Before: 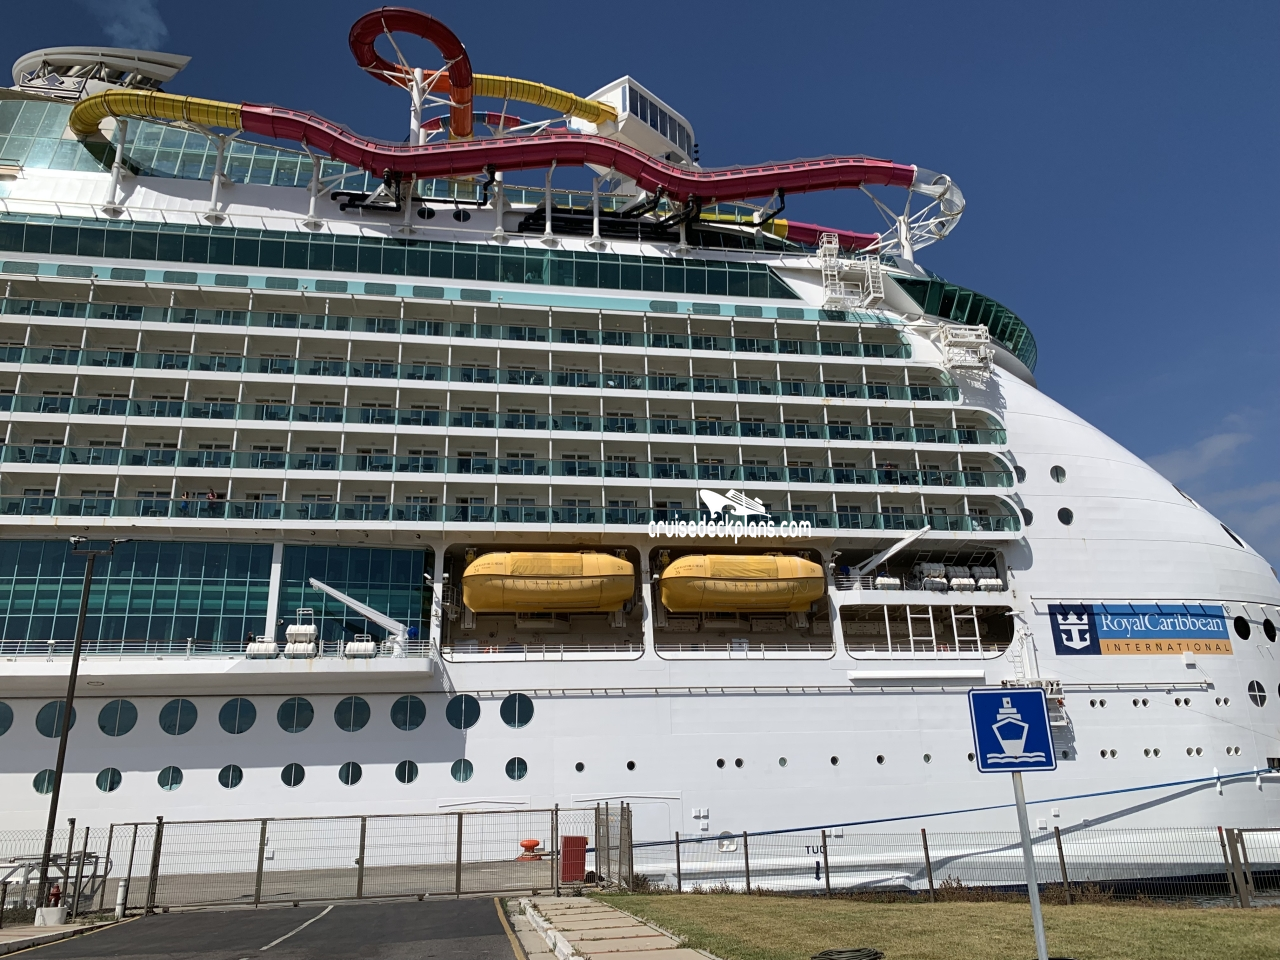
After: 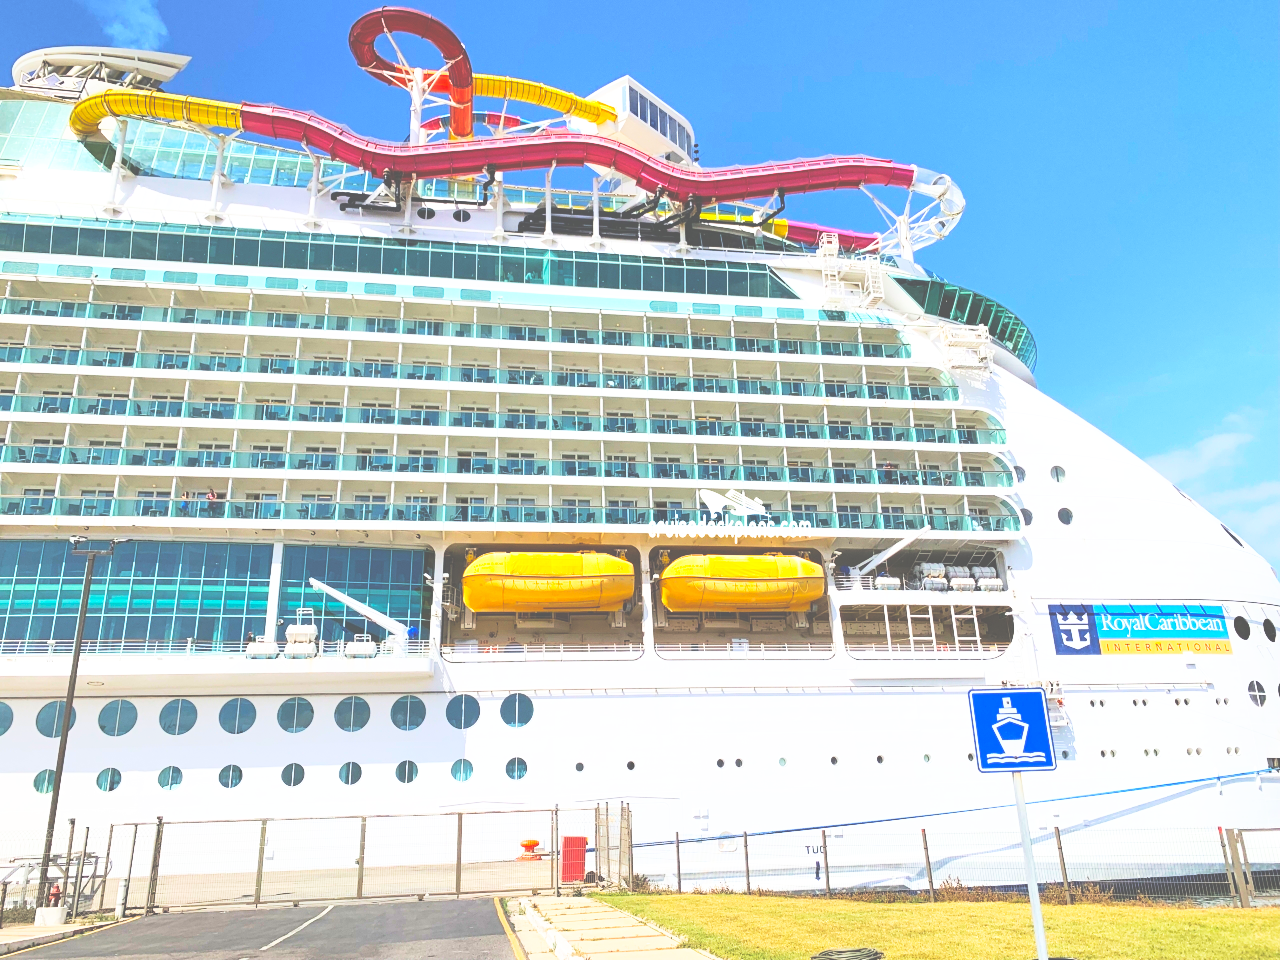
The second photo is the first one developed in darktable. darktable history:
color balance rgb: perceptual saturation grading › global saturation 30%, global vibrance 20%
contrast brightness saturation: contrast 0.24, brightness 0.26, saturation 0.39
exposure: black level correction -0.041, exposure 0.064 EV, compensate highlight preservation false
base curve: curves: ch0 [(0, 0) (0.007, 0.004) (0.027, 0.03) (0.046, 0.07) (0.207, 0.54) (0.442, 0.872) (0.673, 0.972) (1, 1)], preserve colors none
